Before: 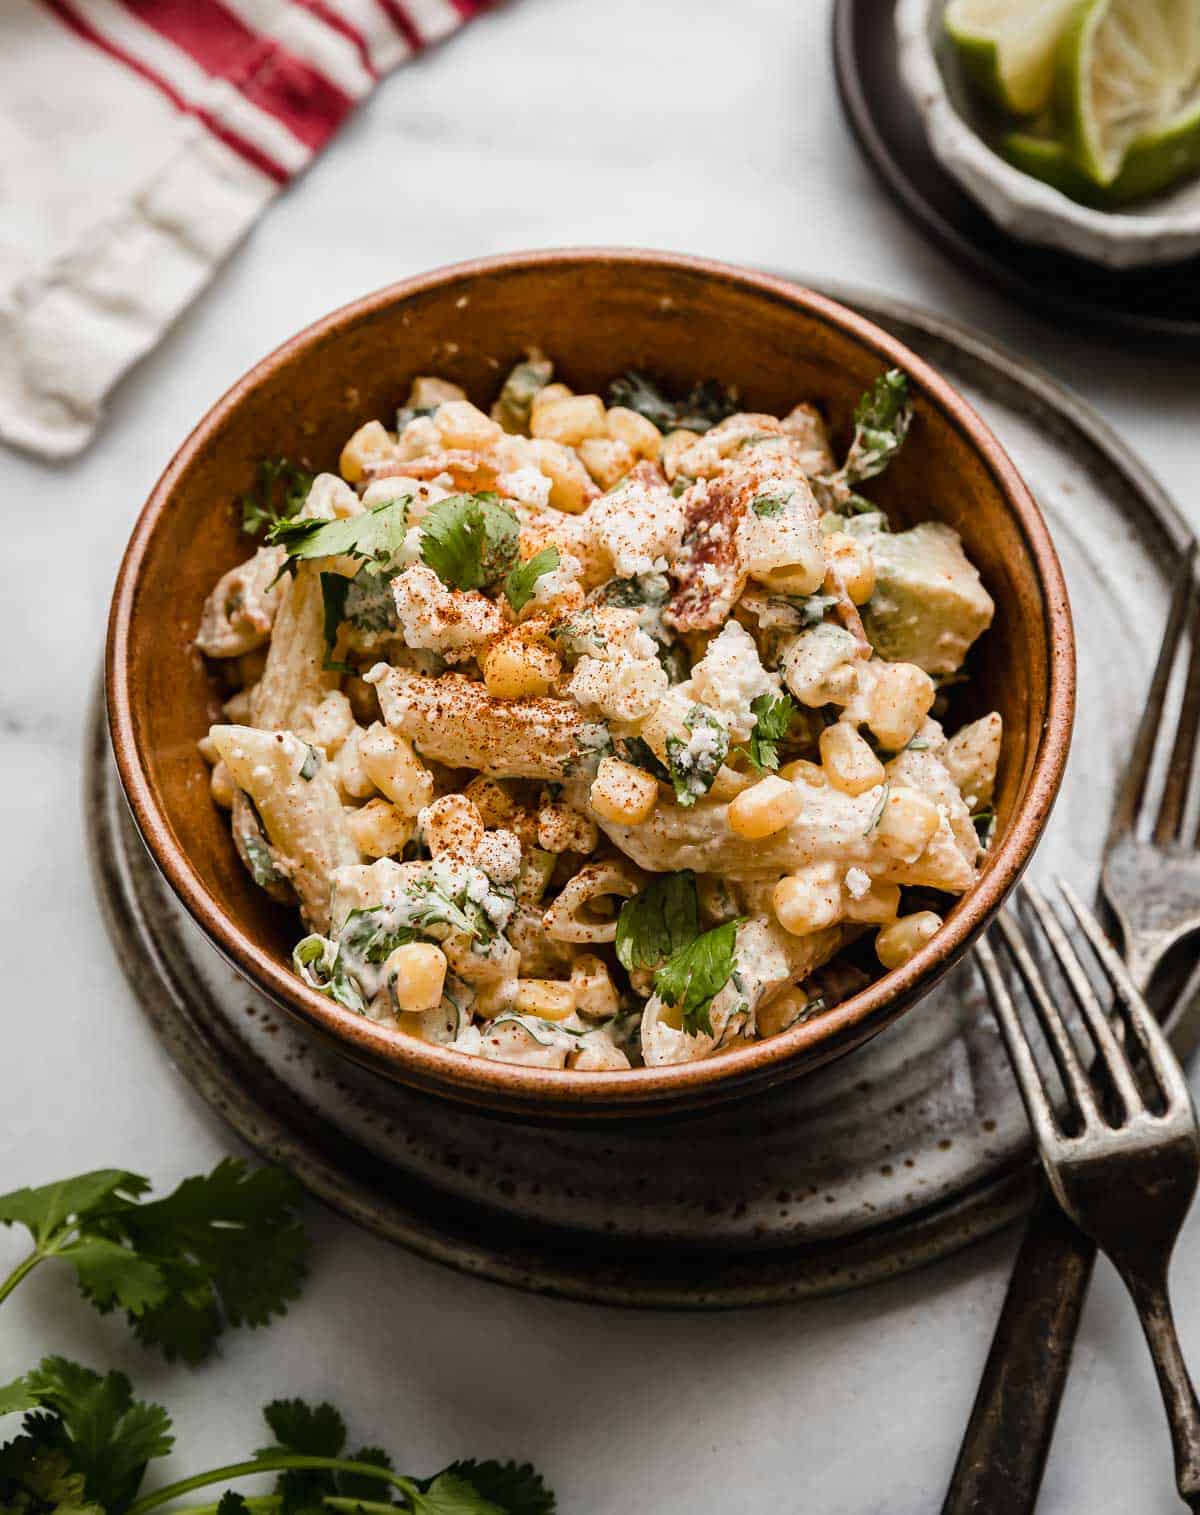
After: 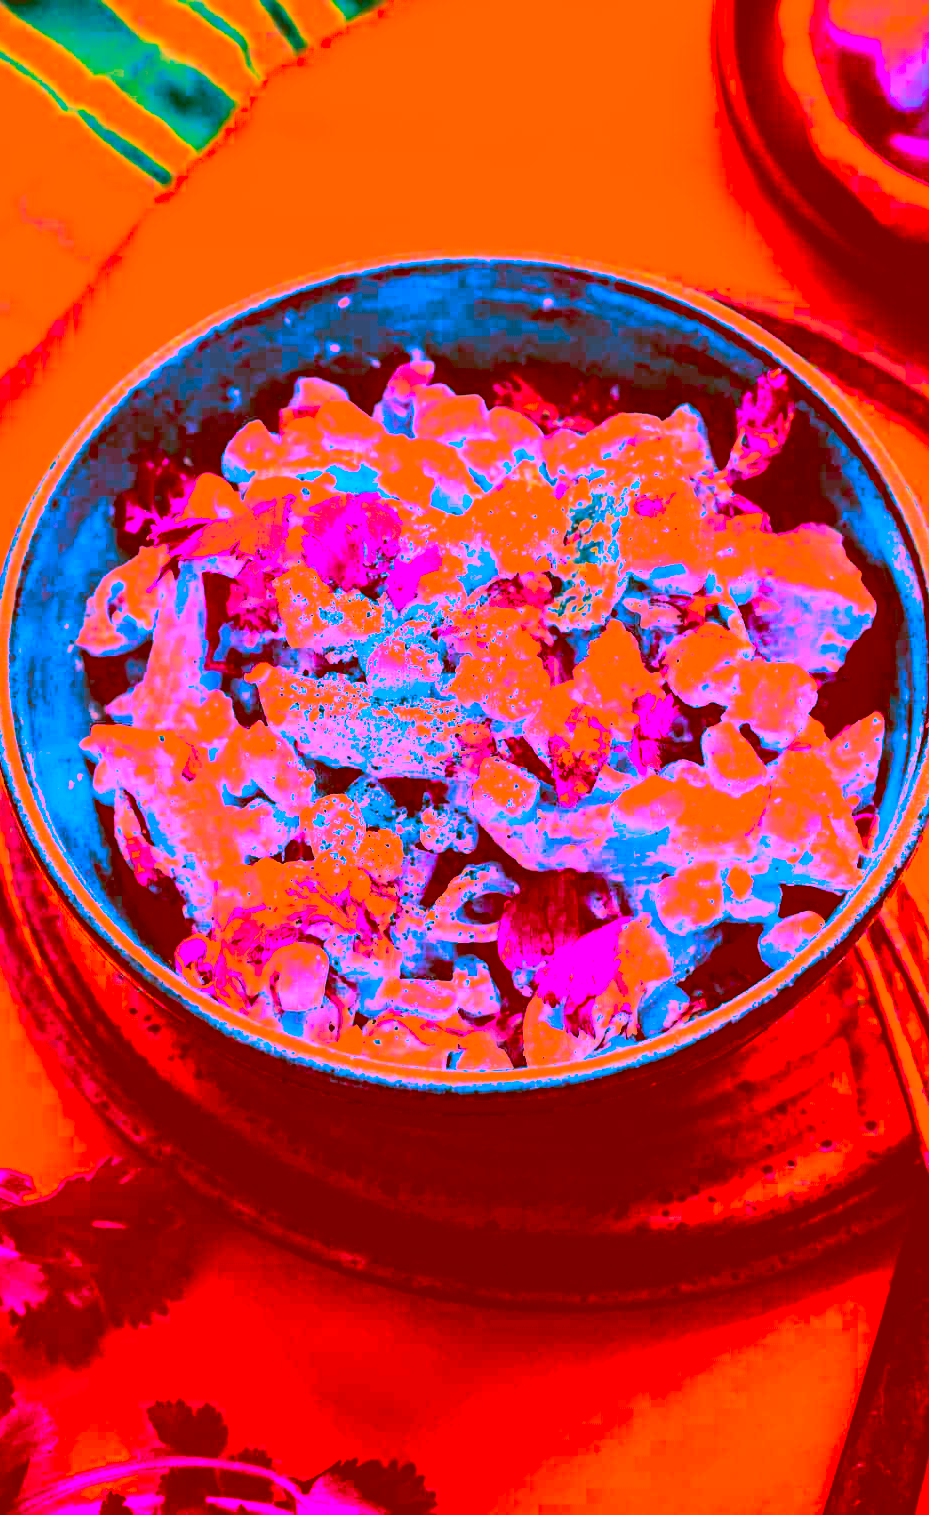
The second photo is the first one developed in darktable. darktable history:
color correction: highlights a* -39.68, highlights b* -40, shadows a* -40, shadows b* -40, saturation -3
base curve: curves: ch0 [(0, 0) (0.007, 0.004) (0.027, 0.03) (0.046, 0.07) (0.207, 0.54) (0.442, 0.872) (0.673, 0.972) (1, 1)], preserve colors none
crop: left 9.88%, right 12.664%
